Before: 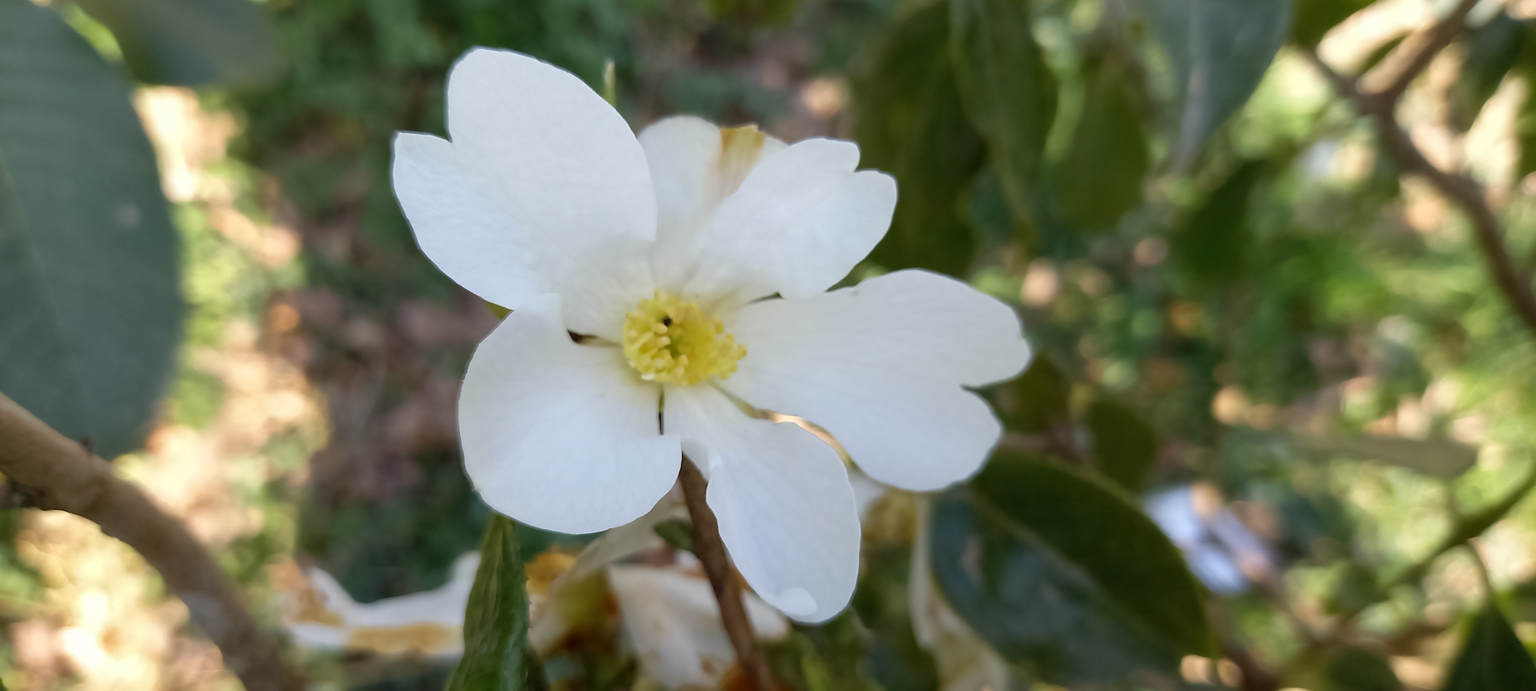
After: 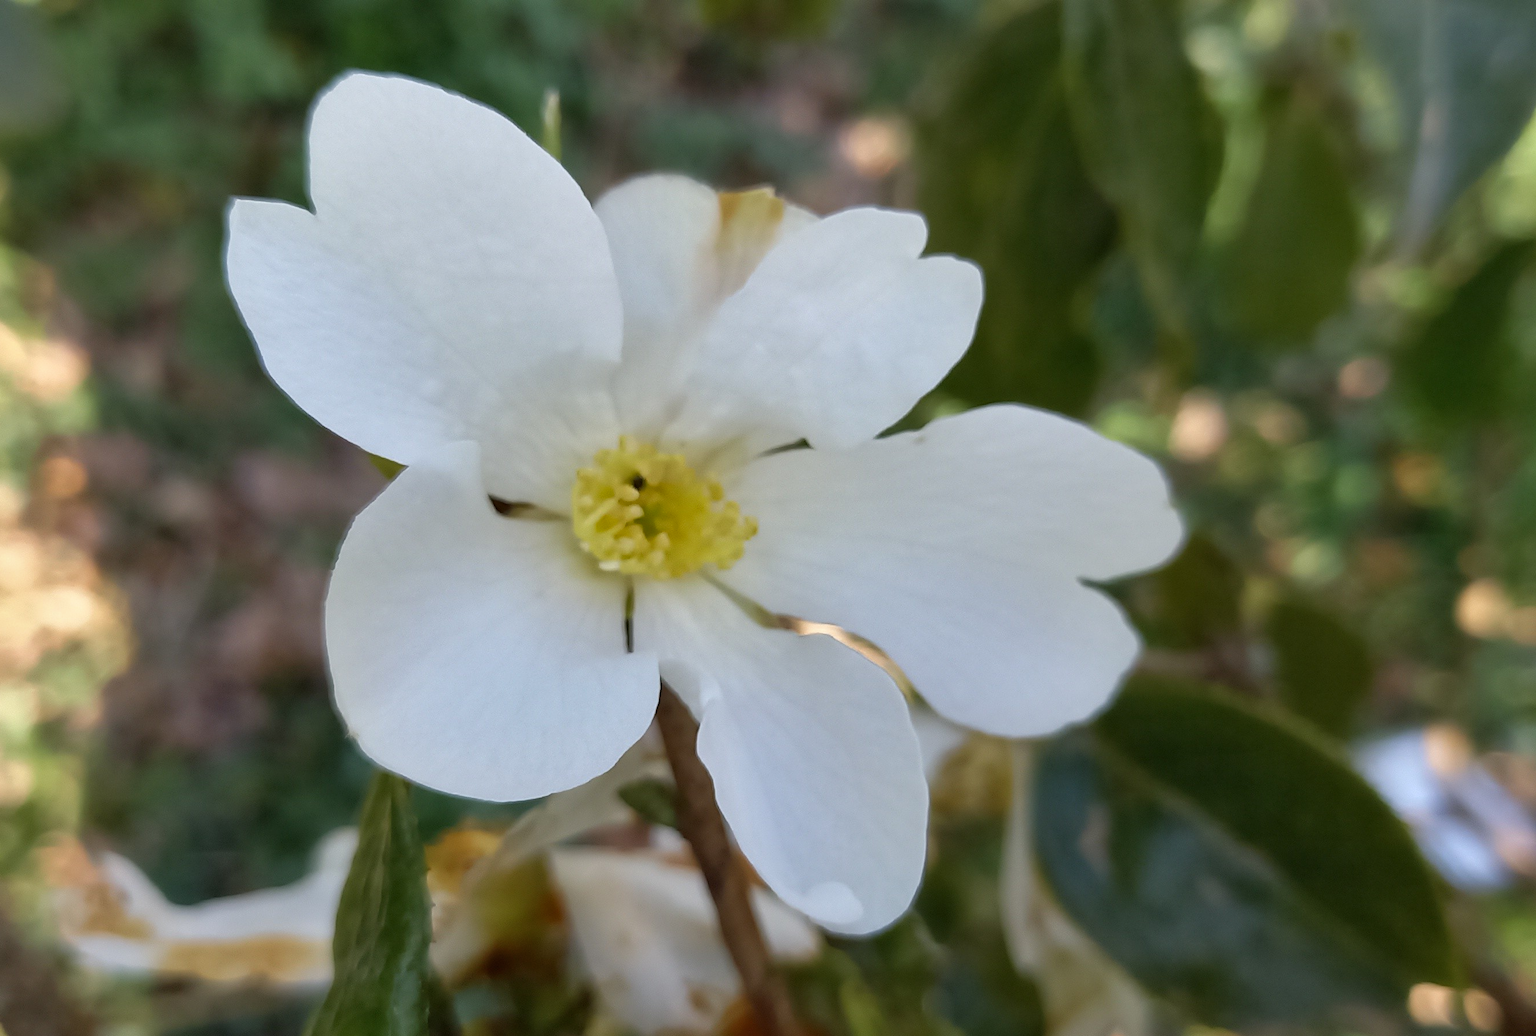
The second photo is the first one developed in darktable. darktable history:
crop and rotate: left 15.754%, right 17.579%
shadows and highlights: shadows 25, highlights -48, soften with gaussian
